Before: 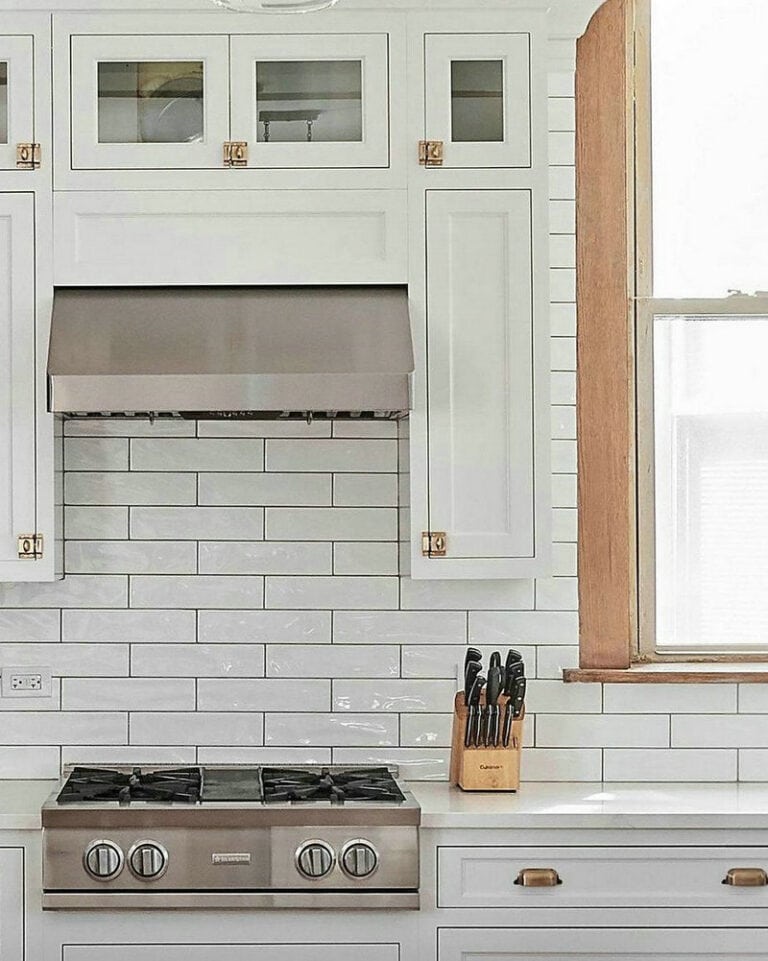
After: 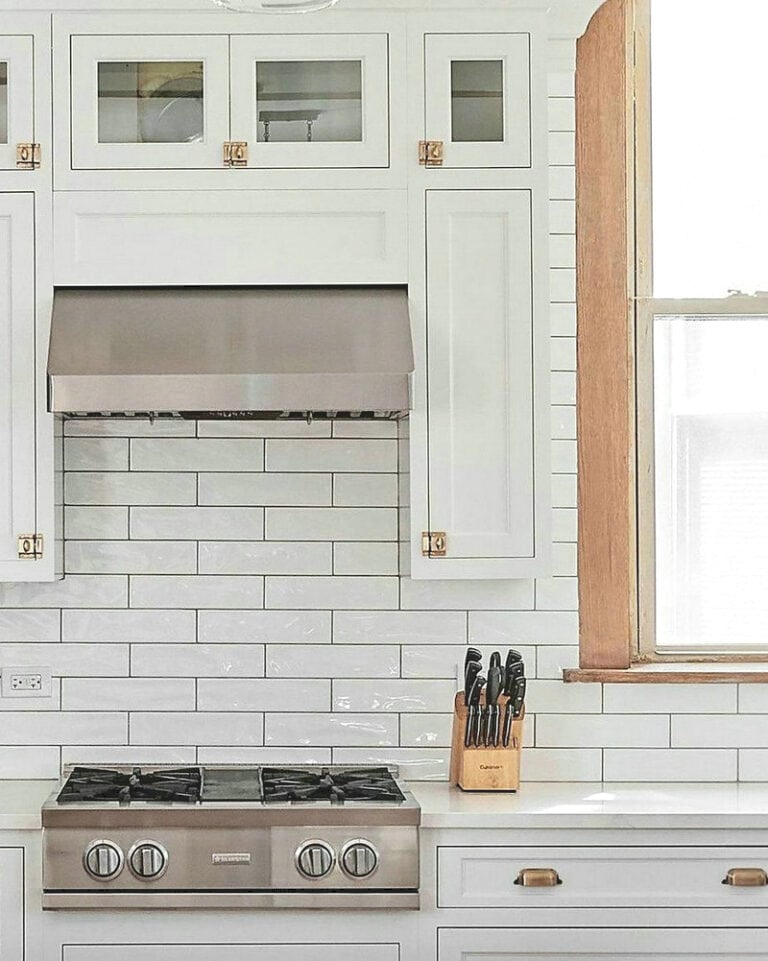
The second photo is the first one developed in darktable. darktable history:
tone curve: curves: ch0 [(0, 0) (0.003, 0.132) (0.011, 0.13) (0.025, 0.134) (0.044, 0.138) (0.069, 0.154) (0.1, 0.17) (0.136, 0.198) (0.177, 0.25) (0.224, 0.308) (0.277, 0.371) (0.335, 0.432) (0.399, 0.491) (0.468, 0.55) (0.543, 0.612) (0.623, 0.679) (0.709, 0.766) (0.801, 0.842) (0.898, 0.912) (1, 1)], color space Lab, independent channels, preserve colors none
local contrast: highlights 103%, shadows 102%, detail 120%, midtone range 0.2
